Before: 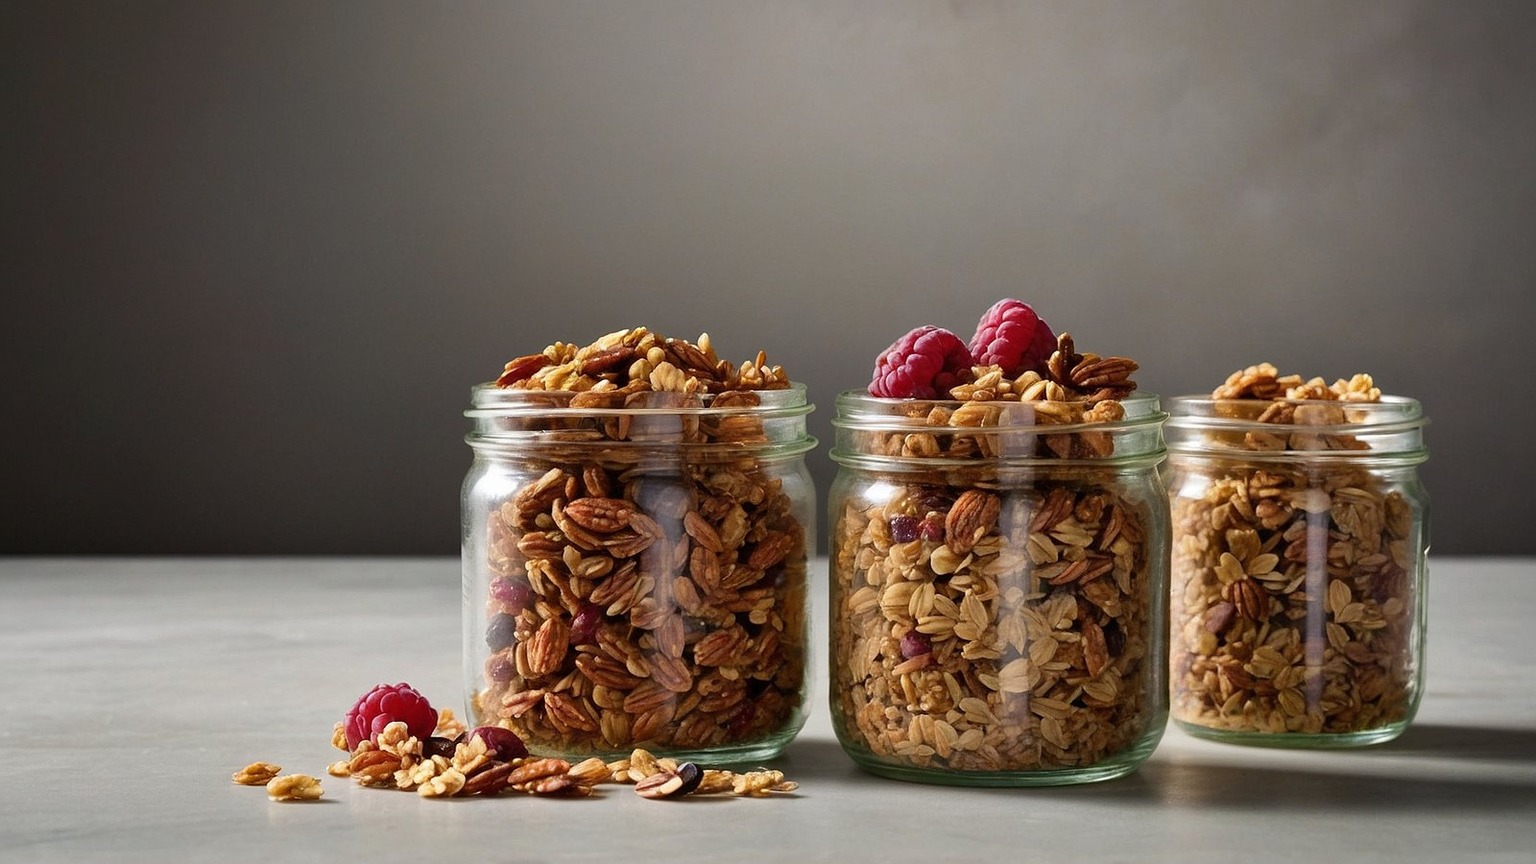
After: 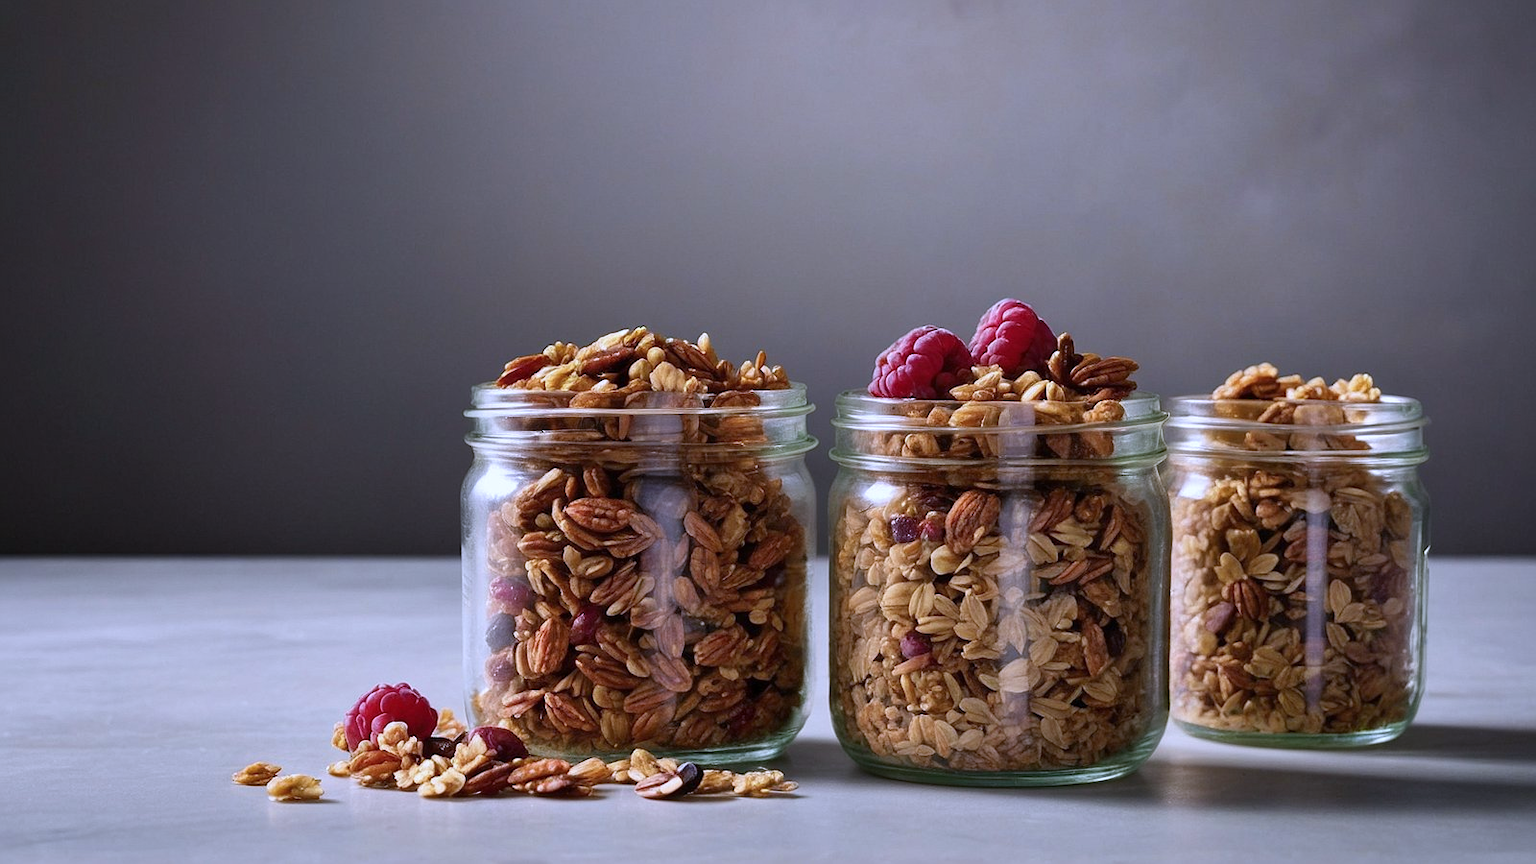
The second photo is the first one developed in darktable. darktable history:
color calibration: illuminant custom, x 0.363, y 0.385, temperature 4528.03 K
white balance: red 0.954, blue 1.079
